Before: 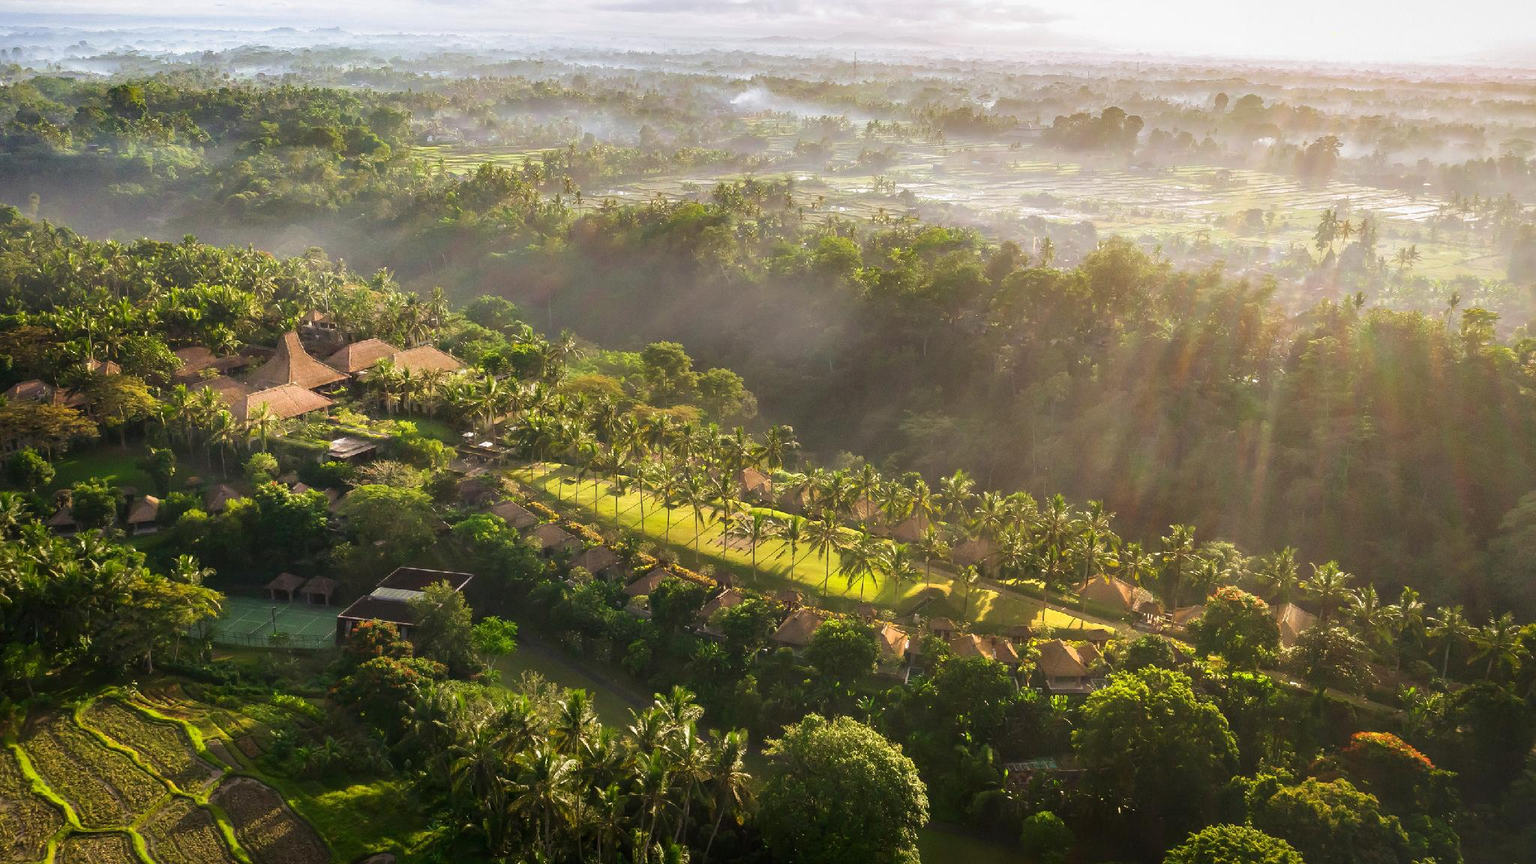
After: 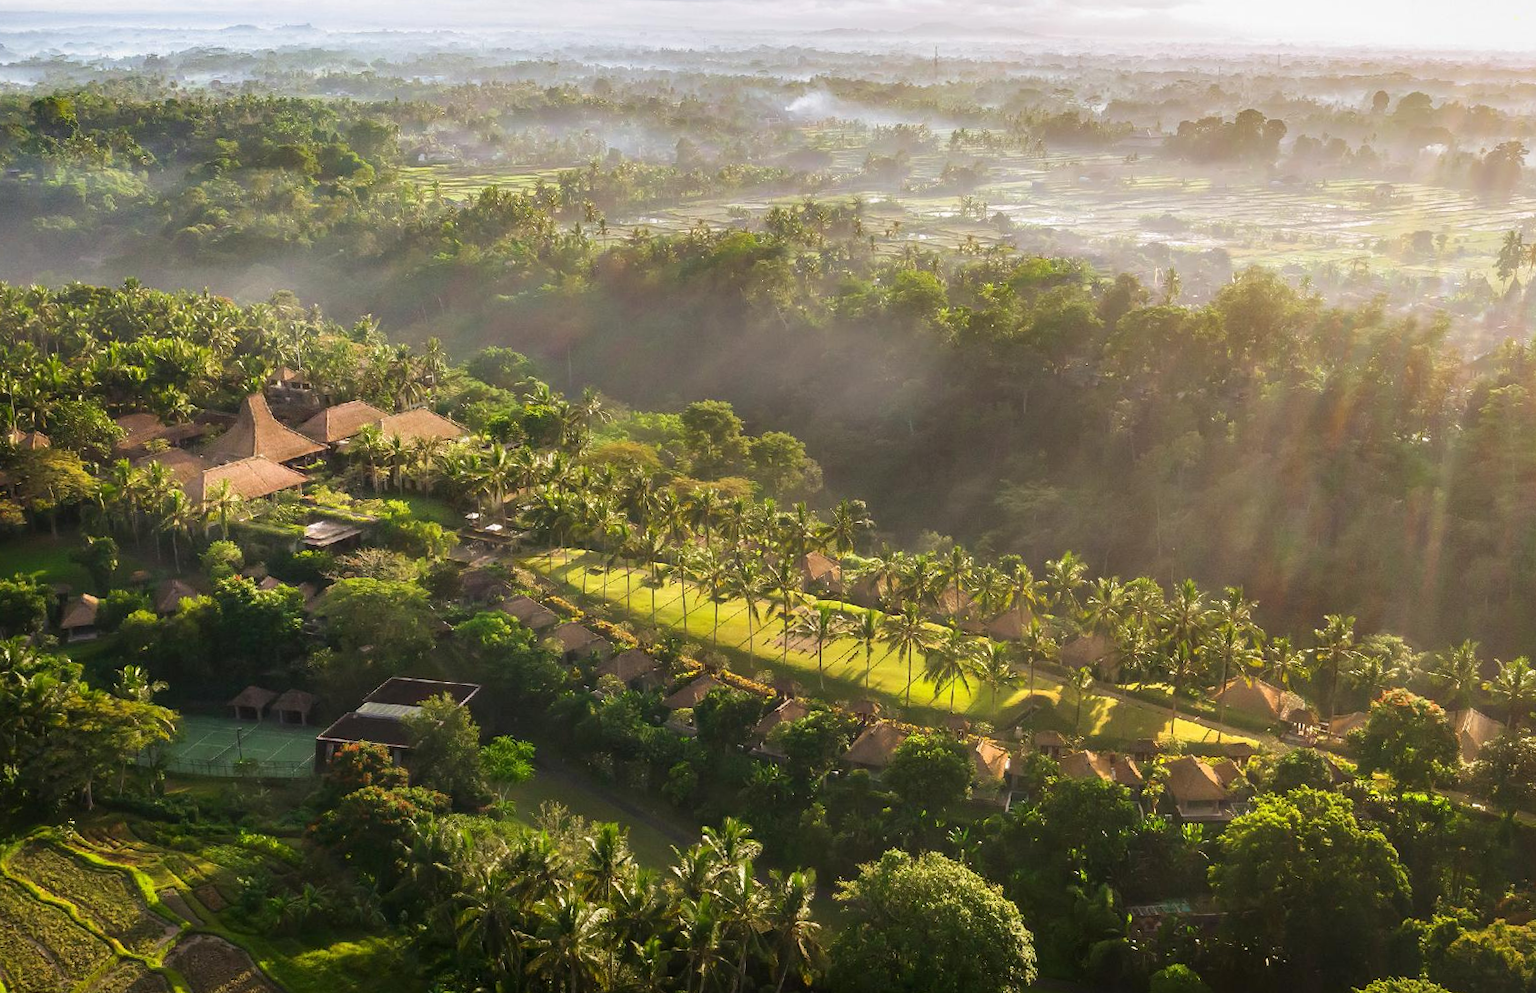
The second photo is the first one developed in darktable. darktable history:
crop and rotate: angle 0.679°, left 4.233%, top 0.509%, right 11.533%, bottom 2.627%
